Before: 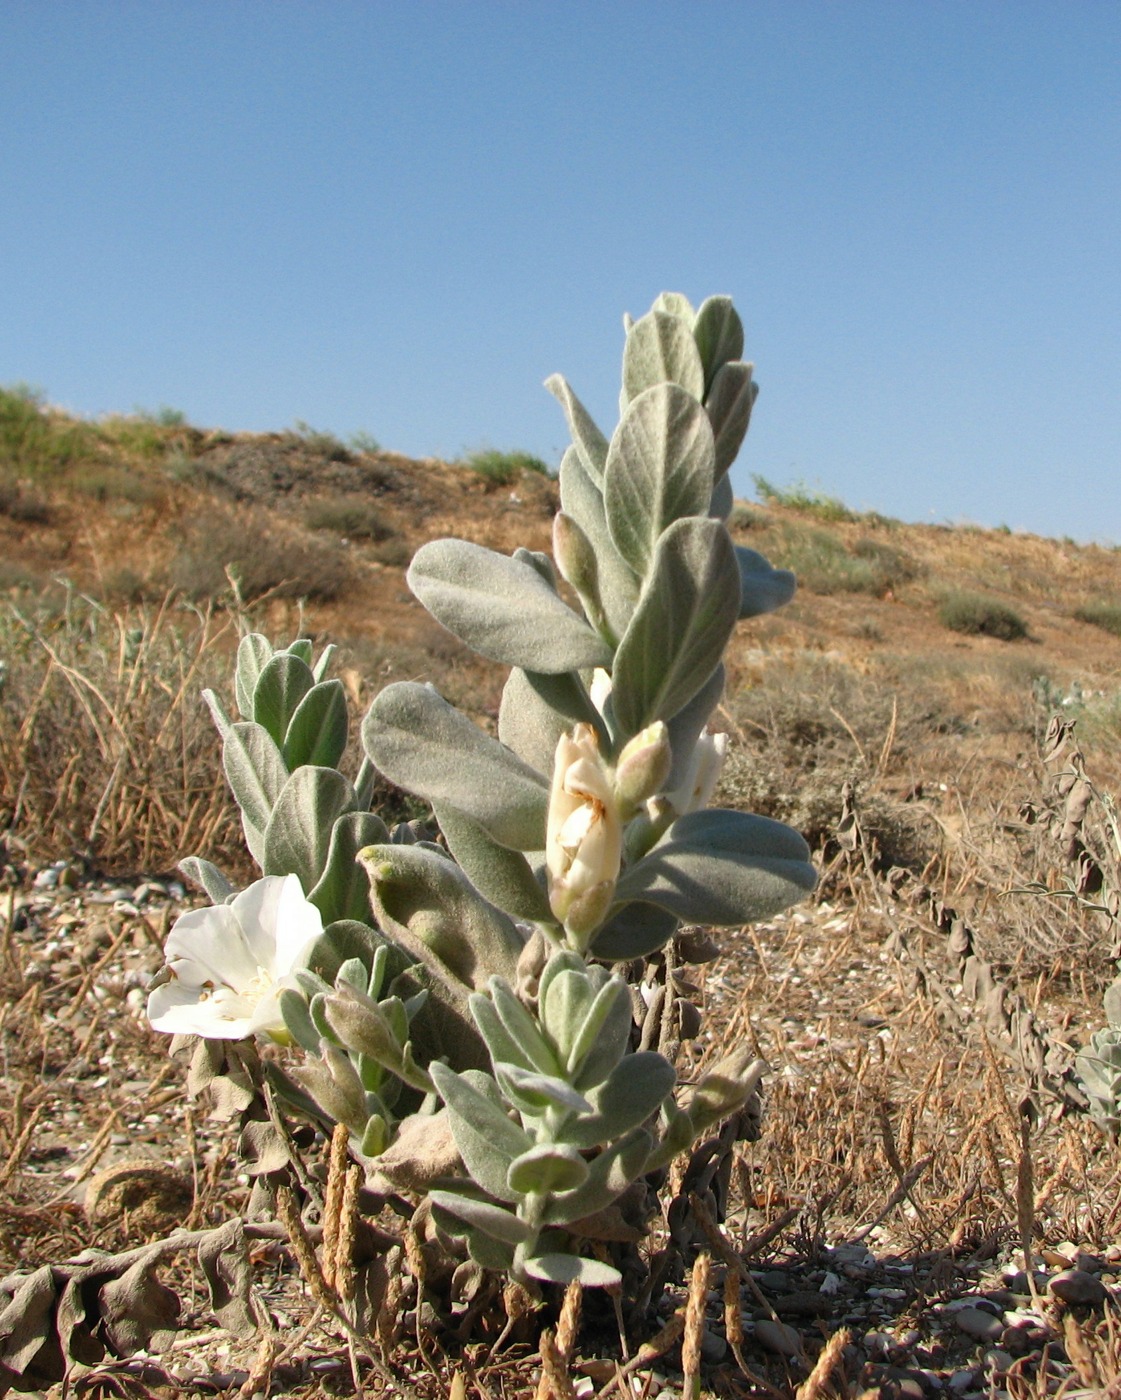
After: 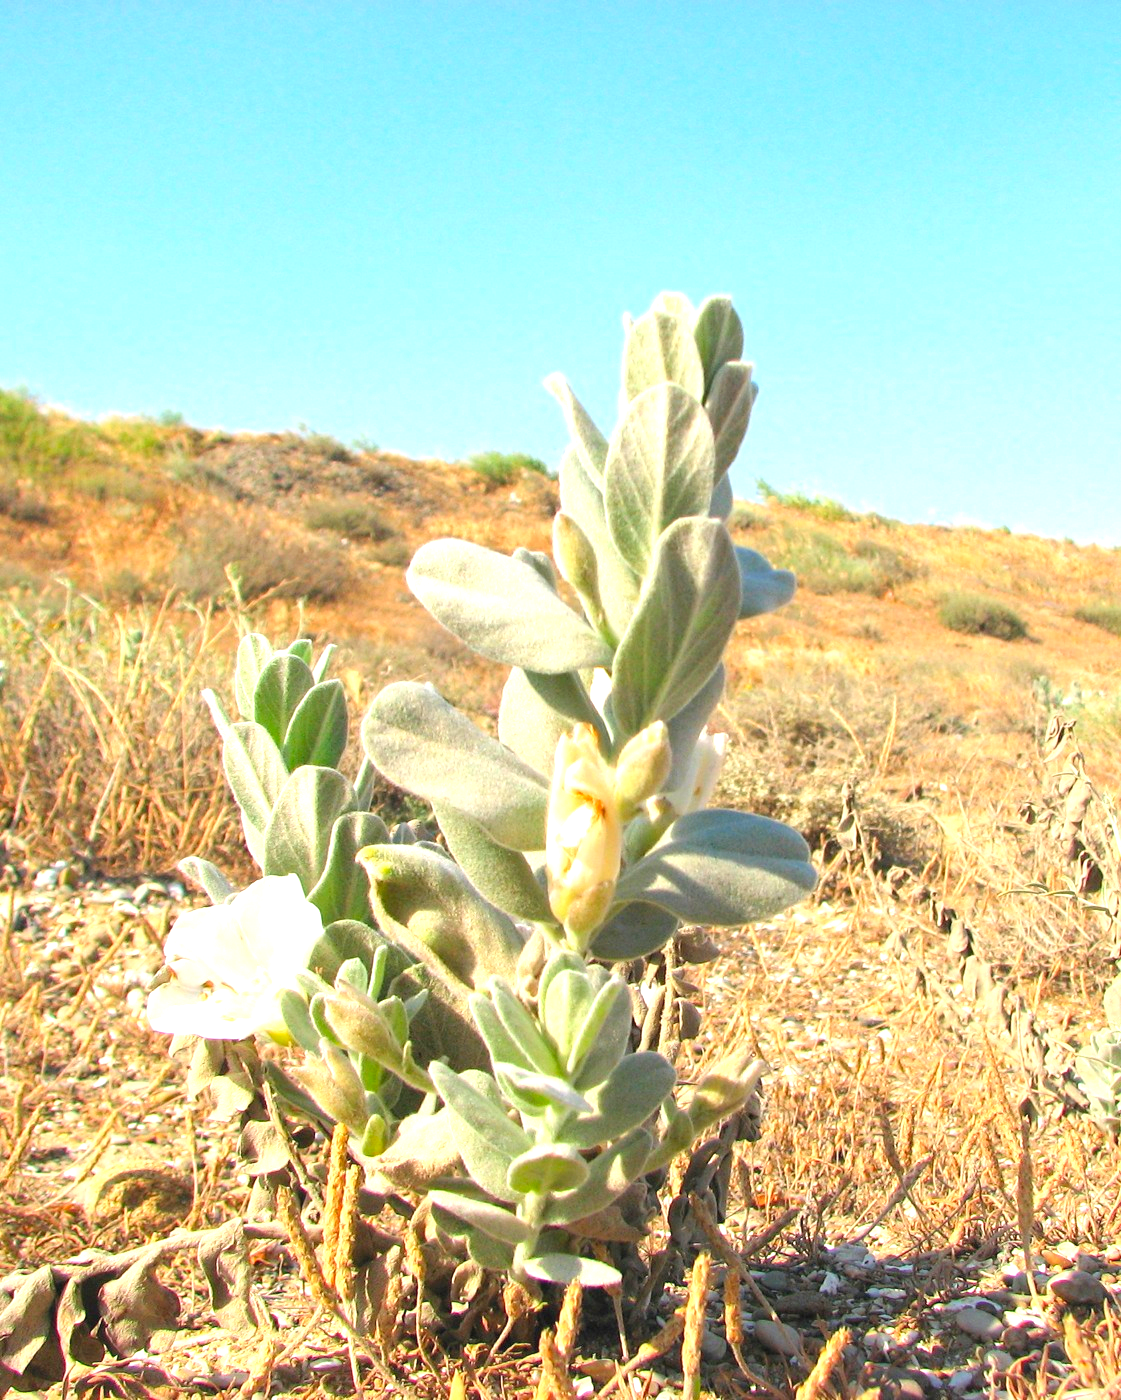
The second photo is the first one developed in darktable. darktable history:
contrast brightness saturation: contrast 0.068, brightness 0.175, saturation 0.414
exposure: black level correction 0, exposure 1.192 EV, compensate highlight preservation false
